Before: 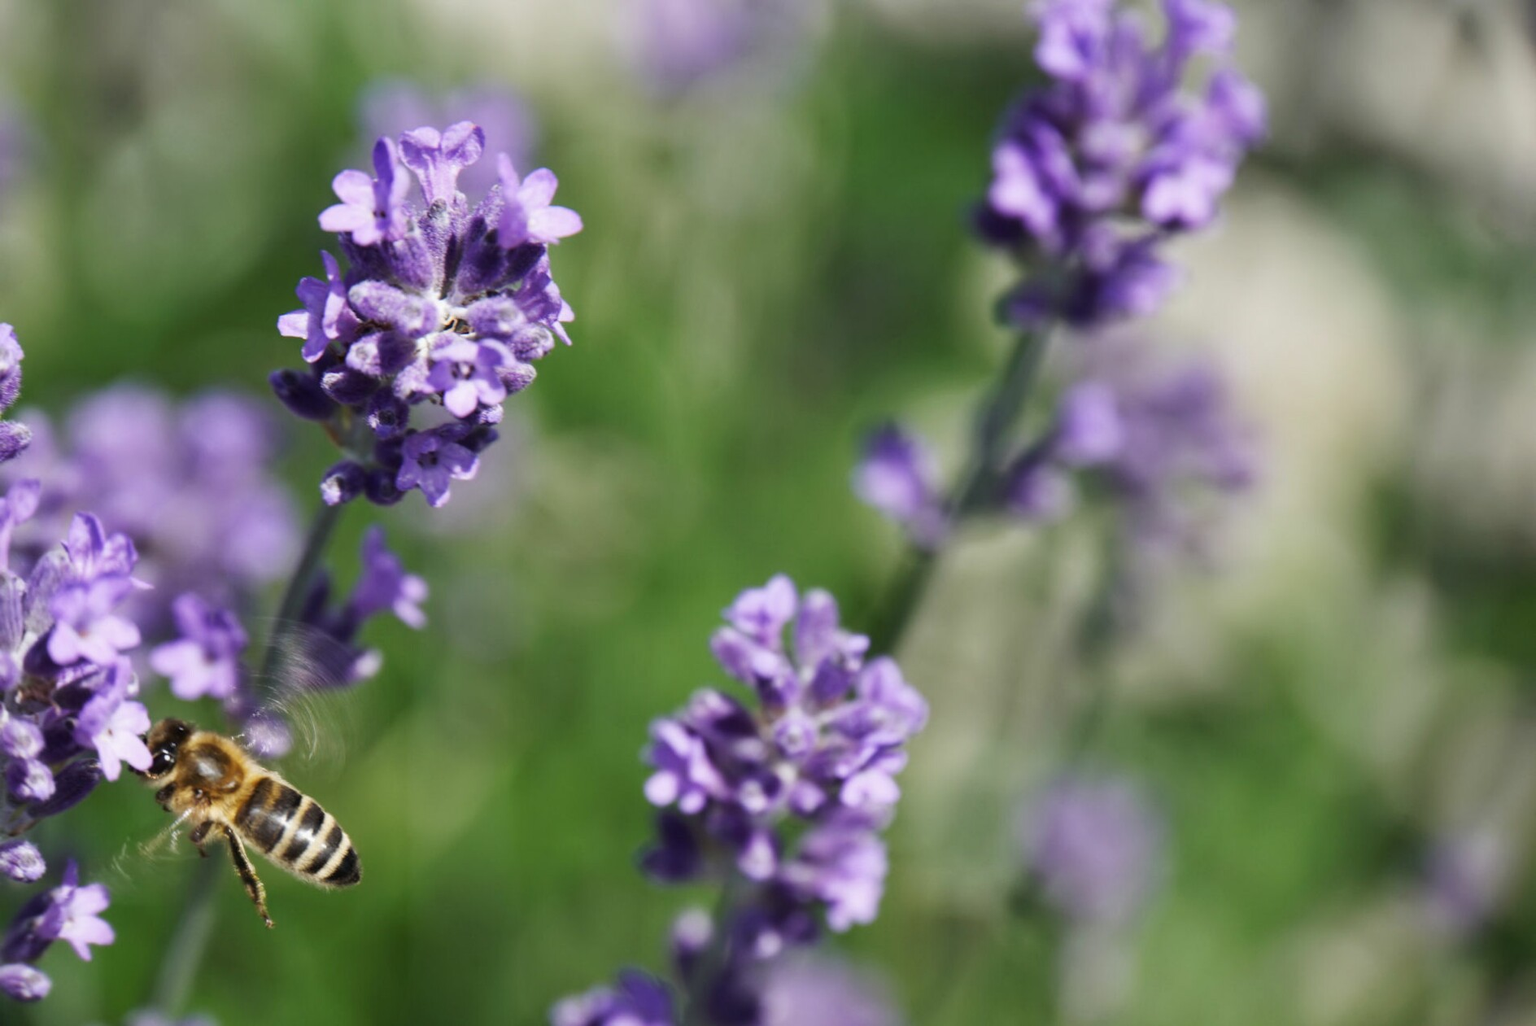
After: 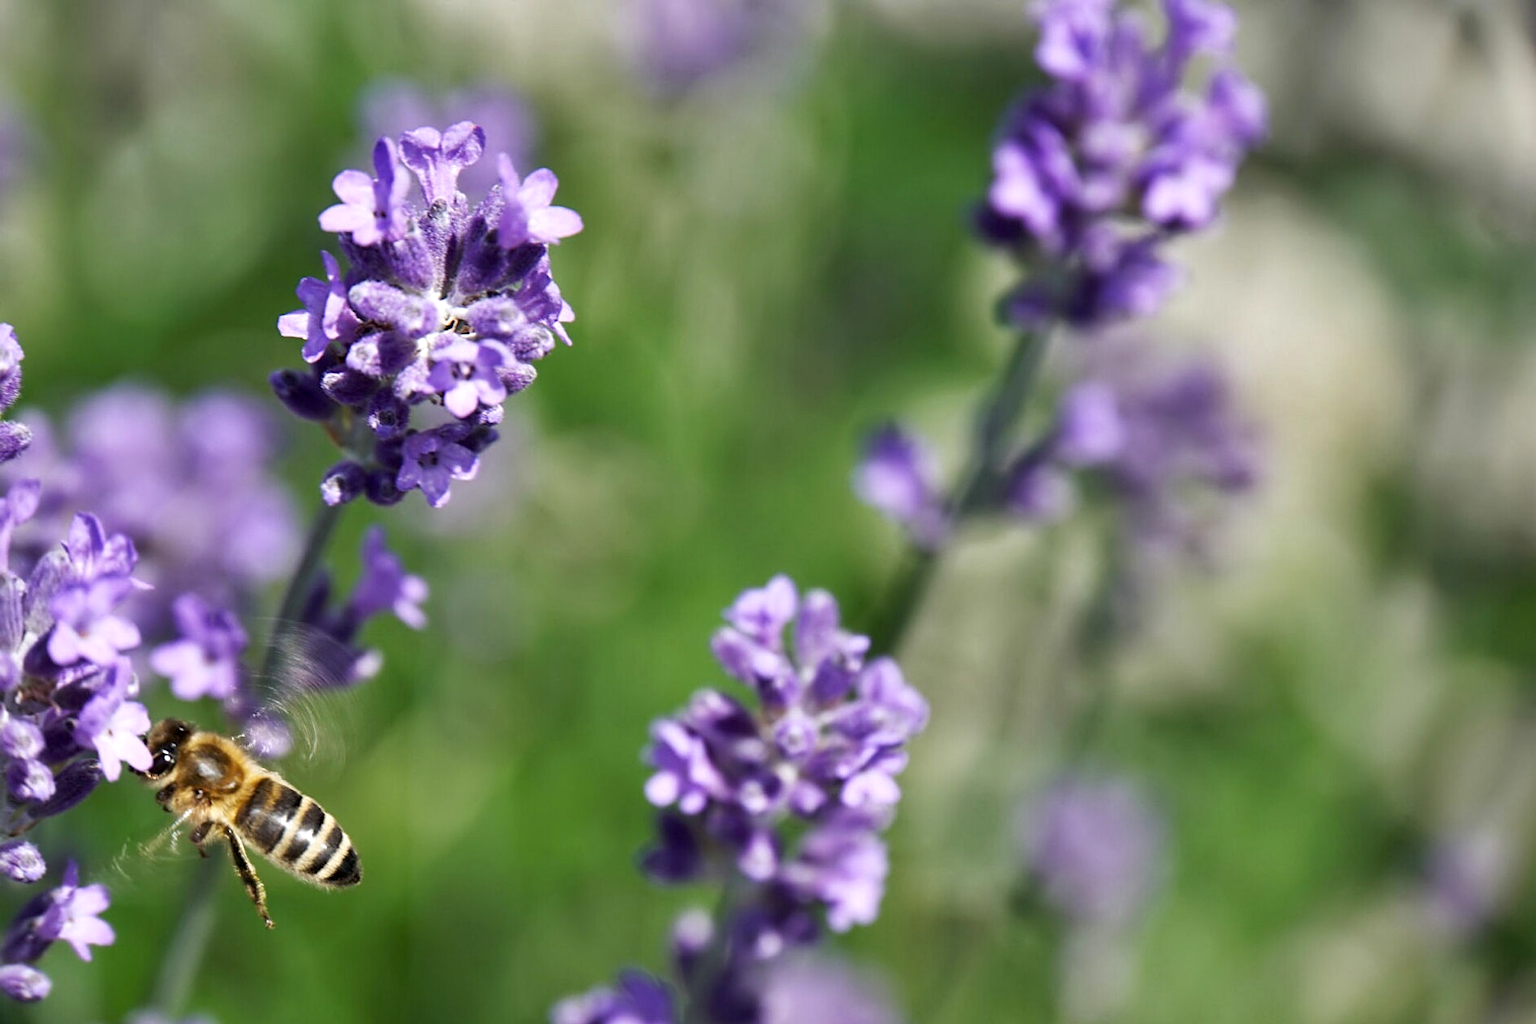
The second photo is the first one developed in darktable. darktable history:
sharpen: on, module defaults
crop: top 0.05%, bottom 0.133%
exposure: black level correction 0.003, exposure 0.382 EV, compensate highlight preservation false
shadows and highlights: white point adjustment -3.45, highlights -63.76, soften with gaussian
